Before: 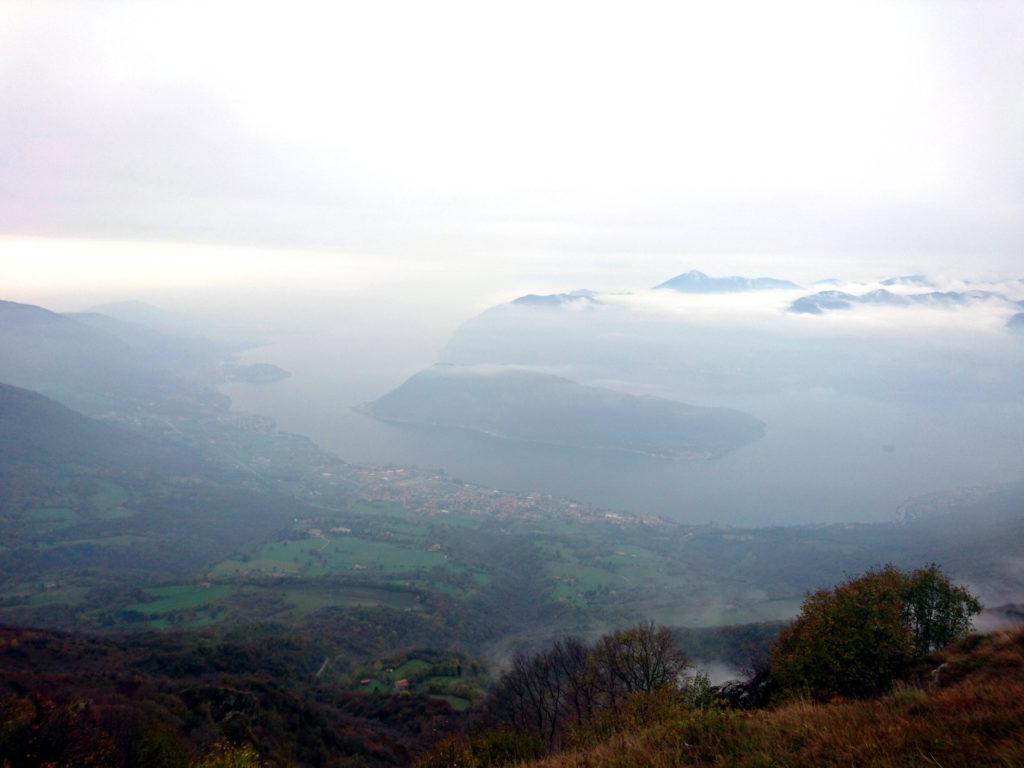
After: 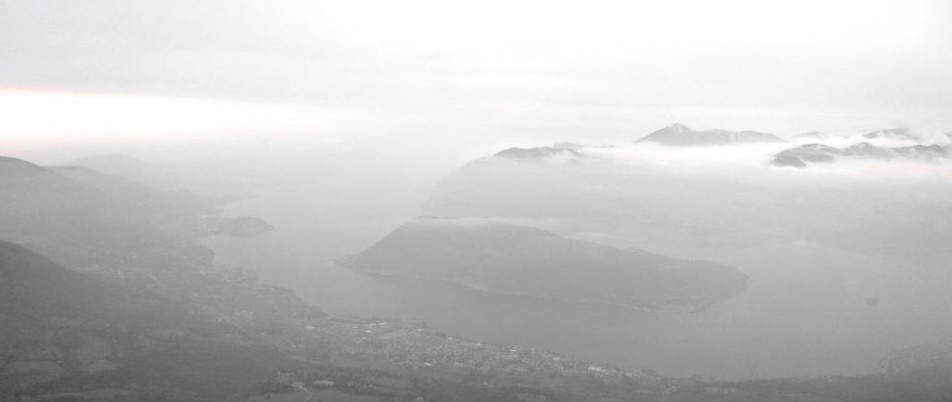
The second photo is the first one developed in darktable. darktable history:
crop: left 1.744%, top 19.225%, right 5.069%, bottom 28.357%
color zones: curves: ch1 [(0, 0.831) (0.08, 0.771) (0.157, 0.268) (0.241, 0.207) (0.562, -0.005) (0.714, -0.013) (0.876, 0.01) (1, 0.831)]
